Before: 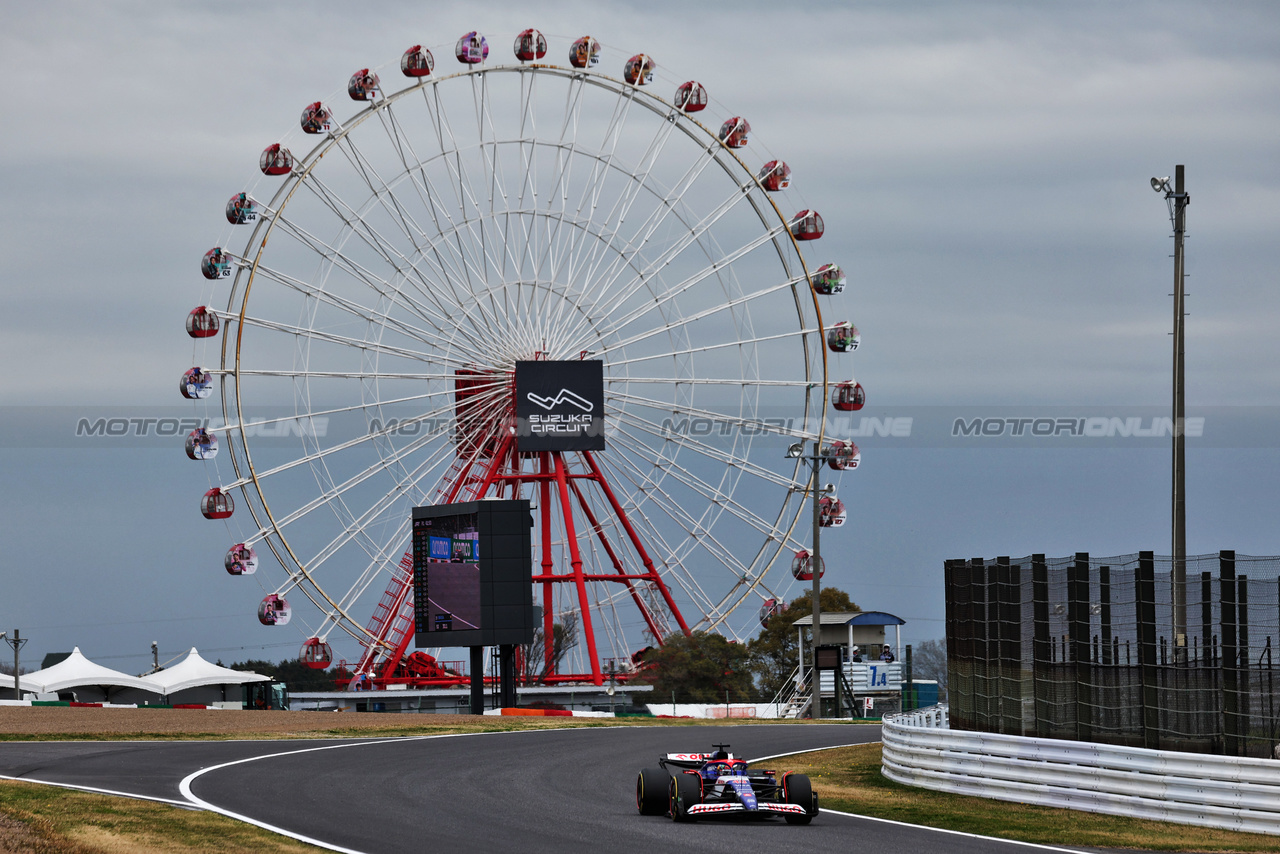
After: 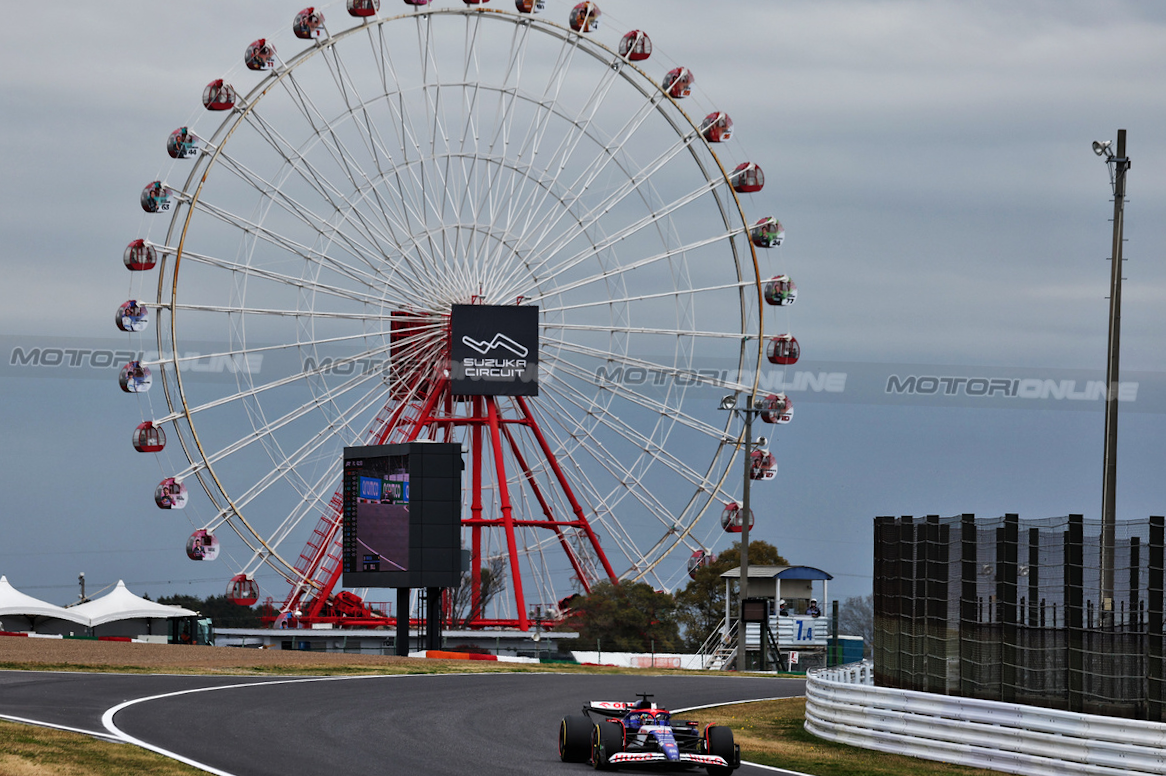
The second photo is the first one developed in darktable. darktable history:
crop and rotate: angle -1.83°, left 3.107%, top 4.147%, right 1.422%, bottom 0.558%
